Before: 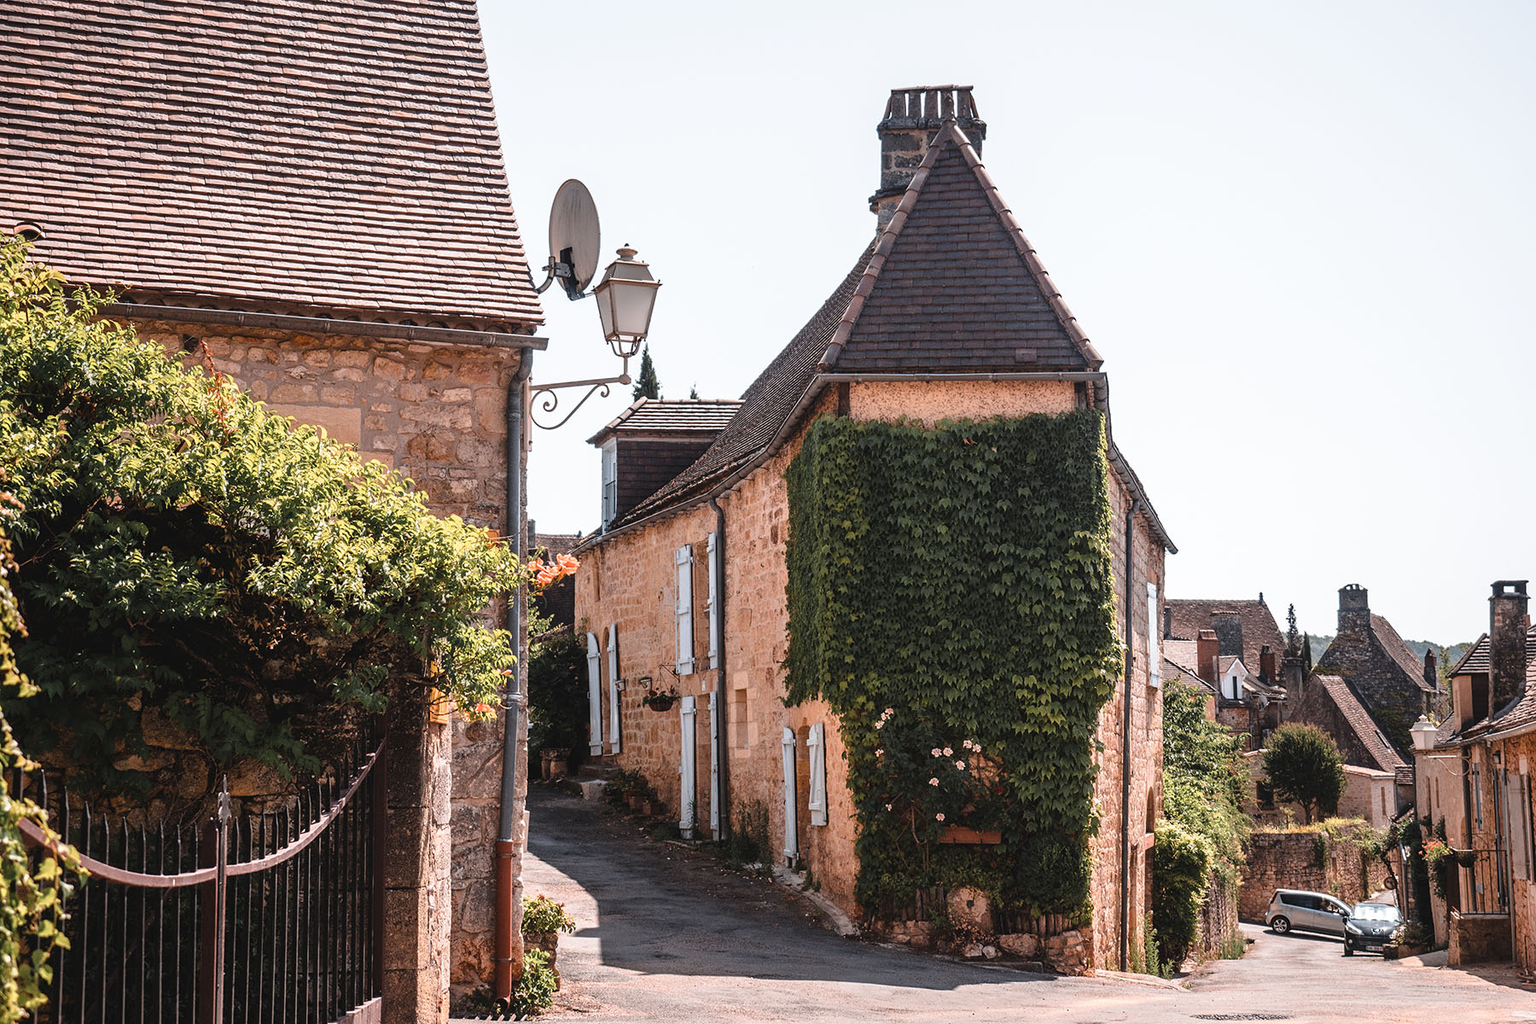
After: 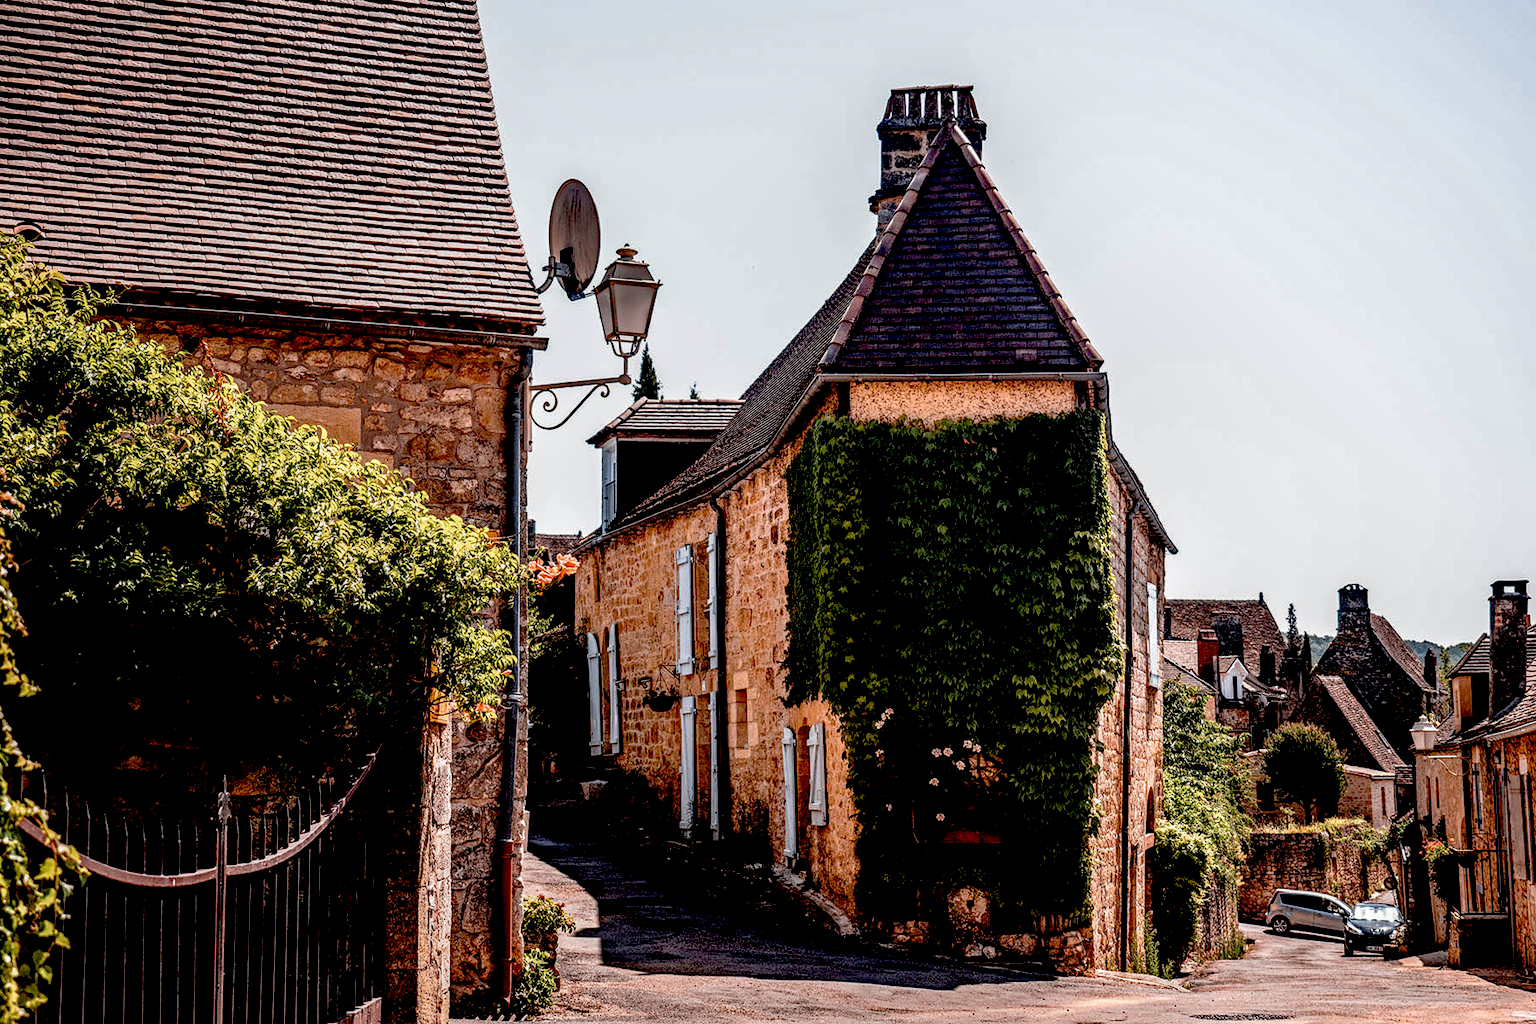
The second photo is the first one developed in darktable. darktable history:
exposure: black level correction 0.056, exposure -0.039 EV, compensate highlight preservation false
haze removal: strength 0.53, distance 0.925, compatibility mode true, adaptive false
local contrast: detail 150%
